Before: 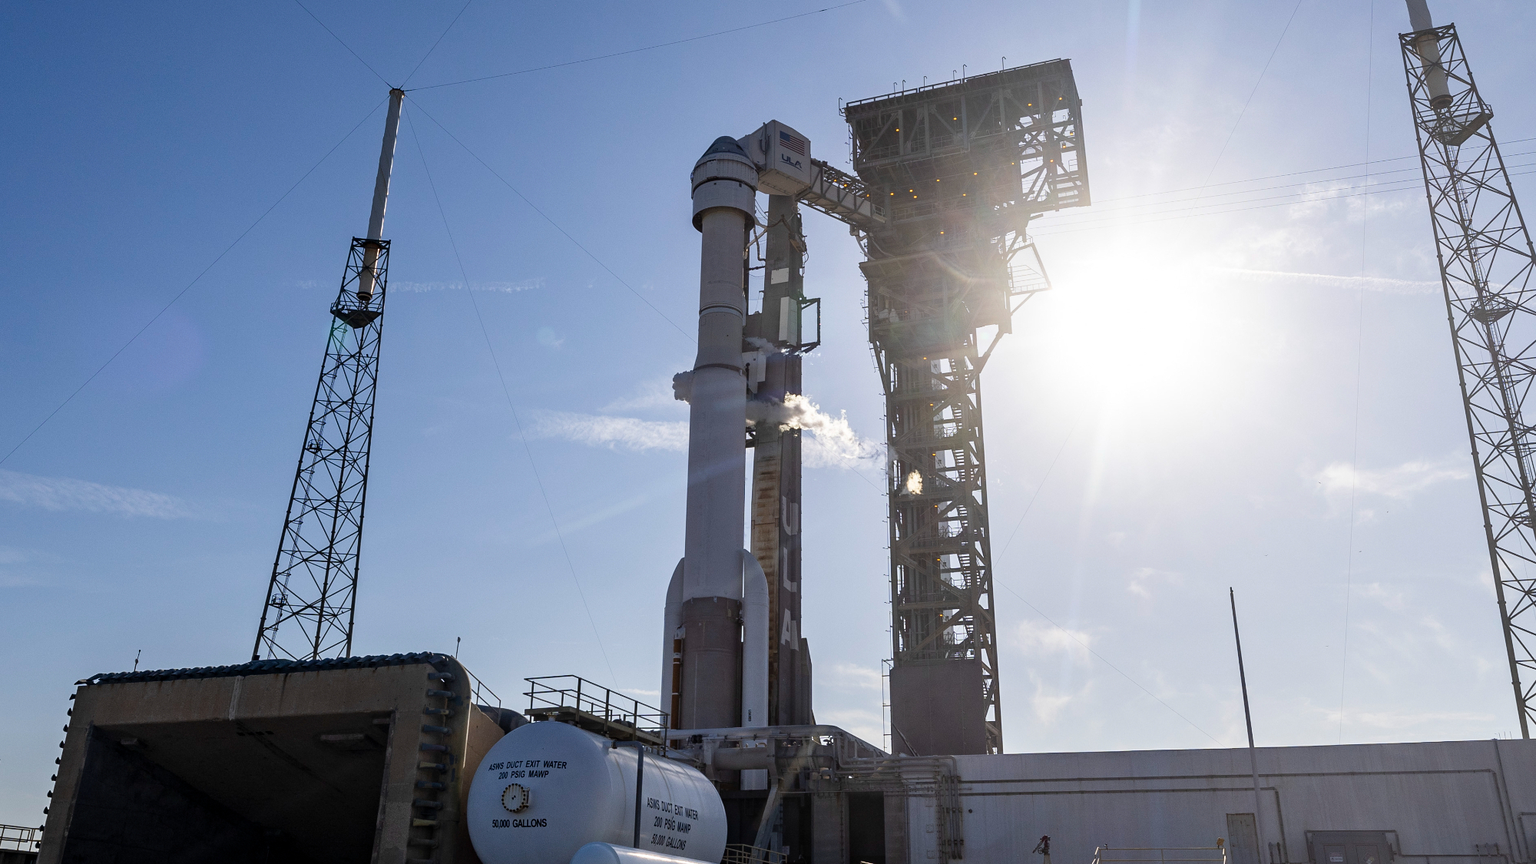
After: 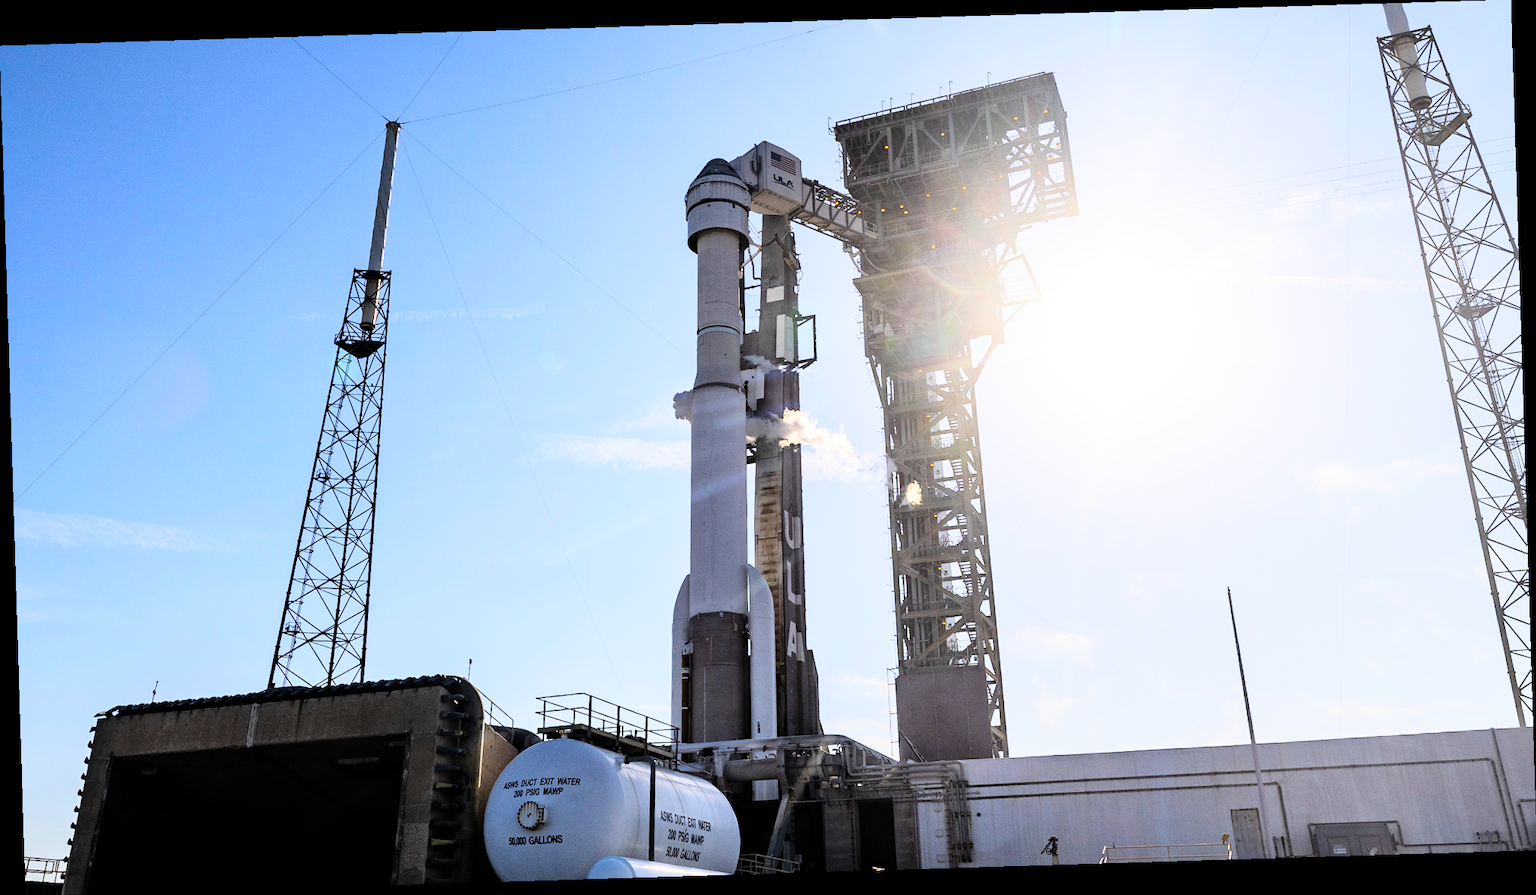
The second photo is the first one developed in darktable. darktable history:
rotate and perspective: rotation -1.75°, automatic cropping off
tone curve: curves: ch0 [(0, 0) (0.004, 0) (0.133, 0.071) (0.325, 0.456) (0.832, 0.957) (1, 1)], color space Lab, linked channels, preserve colors none
